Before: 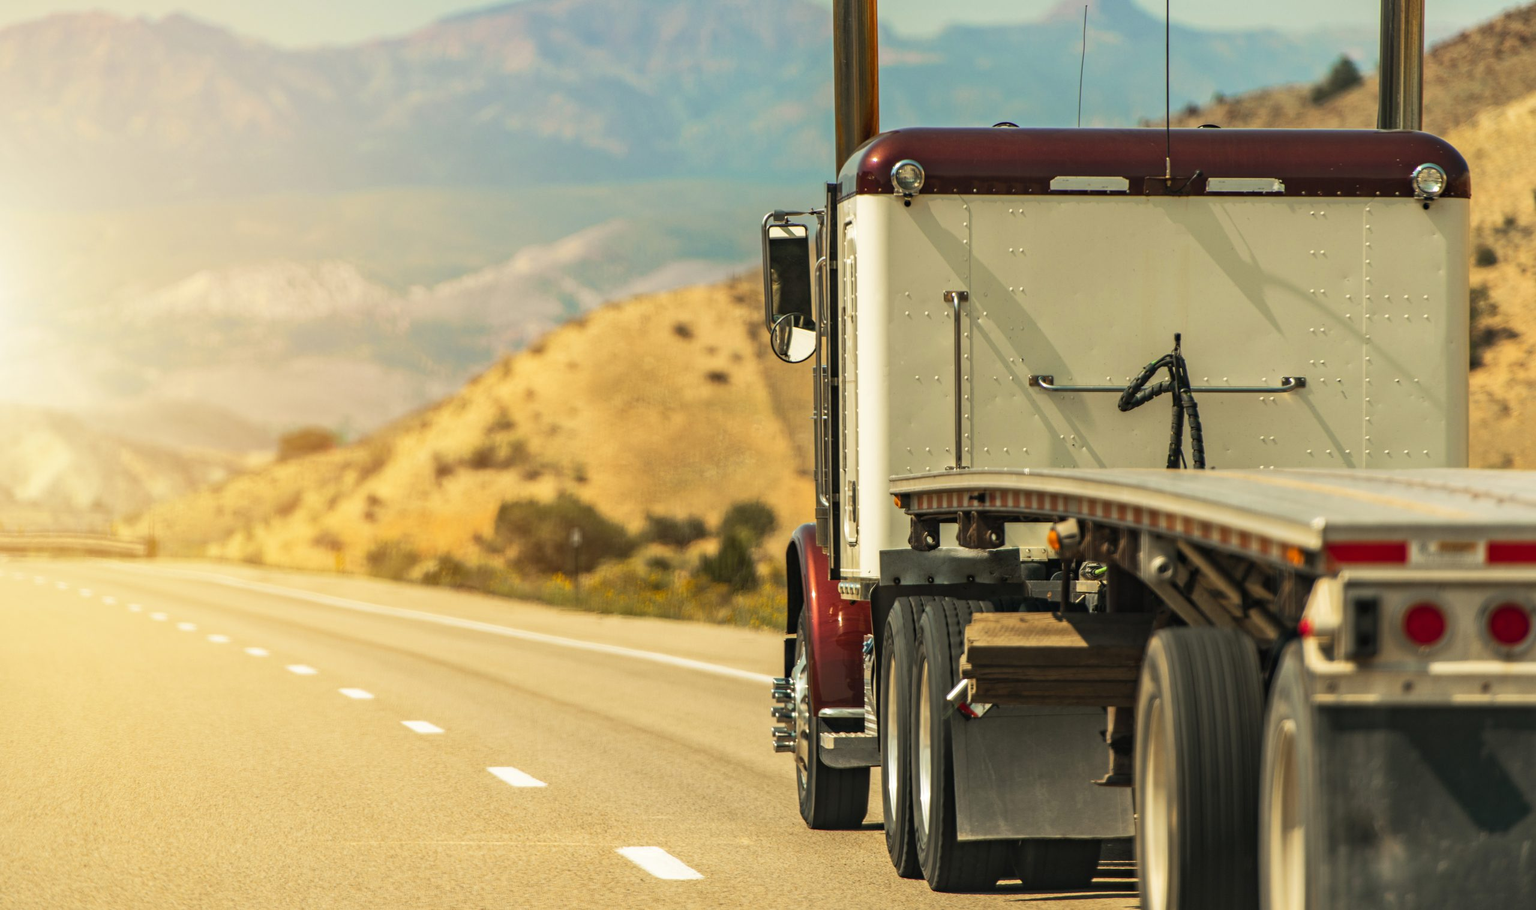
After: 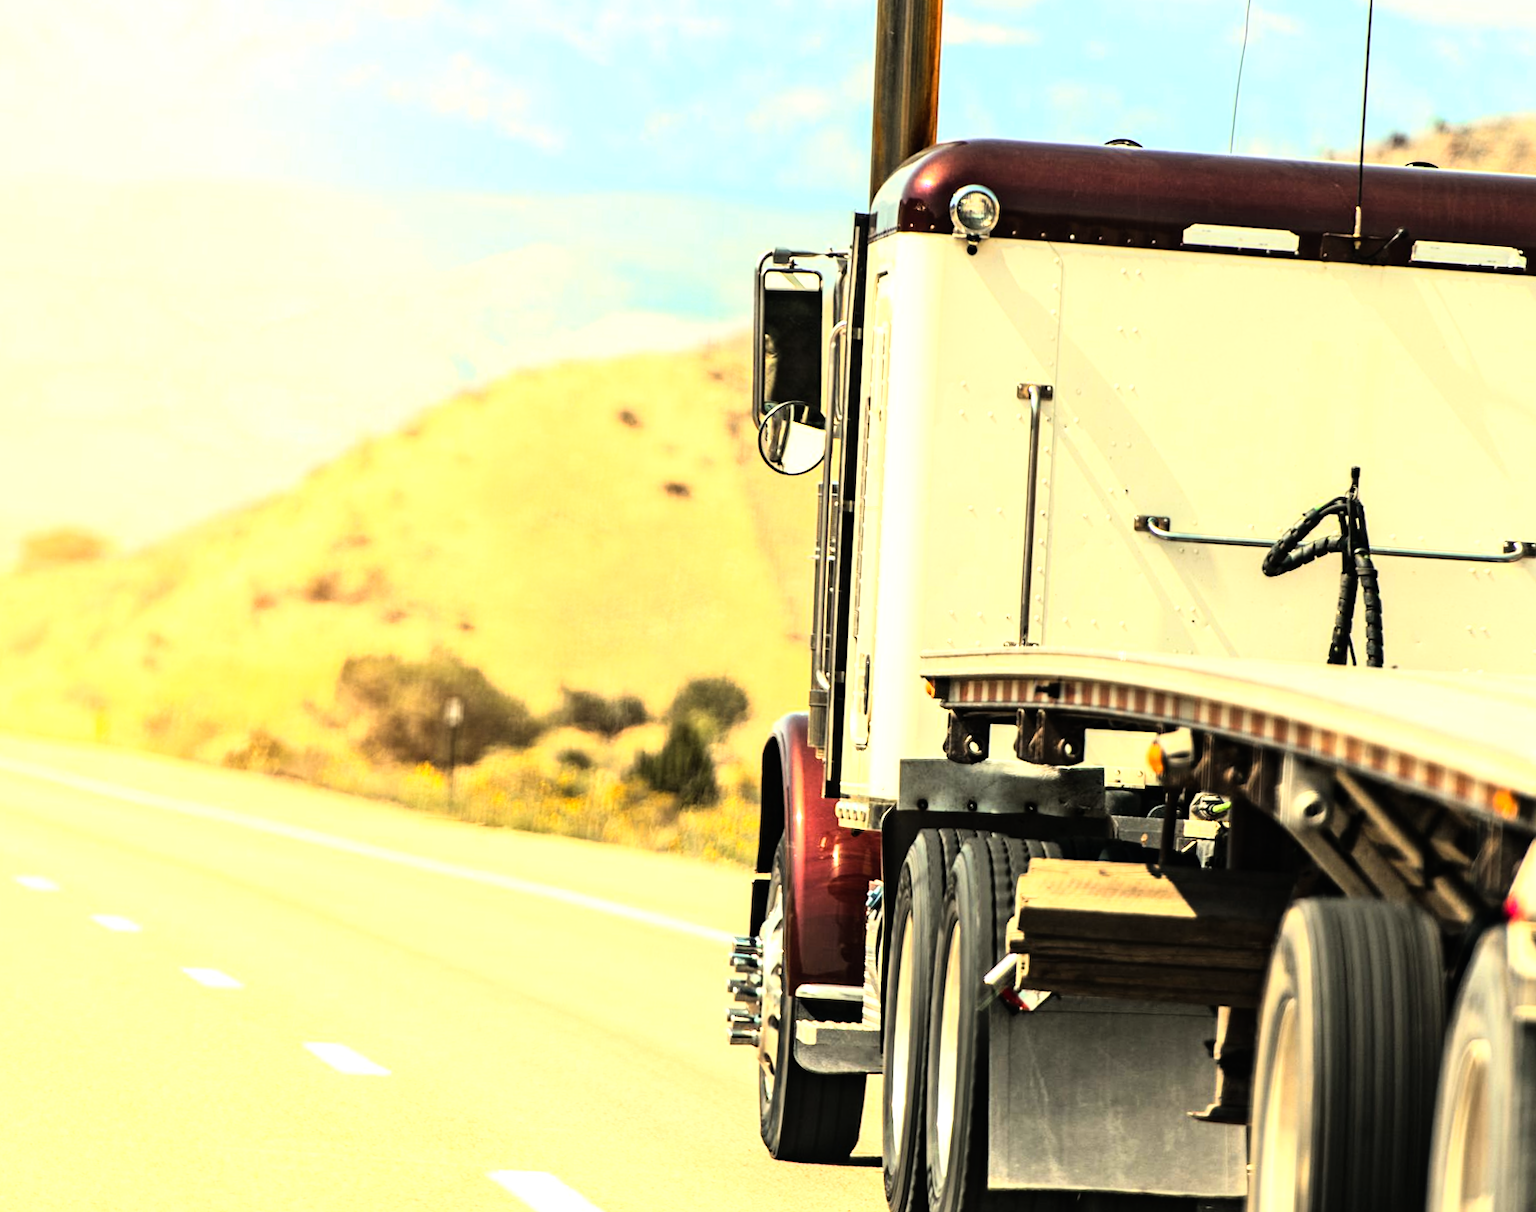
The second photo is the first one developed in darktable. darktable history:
crop and rotate: angle -3.27°, left 14.277%, top 0.028%, right 10.766%, bottom 0.028%
levels: levels [0, 0.476, 0.951]
rgb curve: curves: ch0 [(0, 0) (0.21, 0.15) (0.24, 0.21) (0.5, 0.75) (0.75, 0.96) (0.89, 0.99) (1, 1)]; ch1 [(0, 0.02) (0.21, 0.13) (0.25, 0.2) (0.5, 0.67) (0.75, 0.9) (0.89, 0.97) (1, 1)]; ch2 [(0, 0.02) (0.21, 0.13) (0.25, 0.2) (0.5, 0.67) (0.75, 0.9) (0.89, 0.97) (1, 1)], compensate middle gray true
exposure: exposure 0.207 EV, compensate highlight preservation false
rotate and perspective: rotation 0.174°, lens shift (vertical) 0.013, lens shift (horizontal) 0.019, shear 0.001, automatic cropping original format, crop left 0.007, crop right 0.991, crop top 0.016, crop bottom 0.997
